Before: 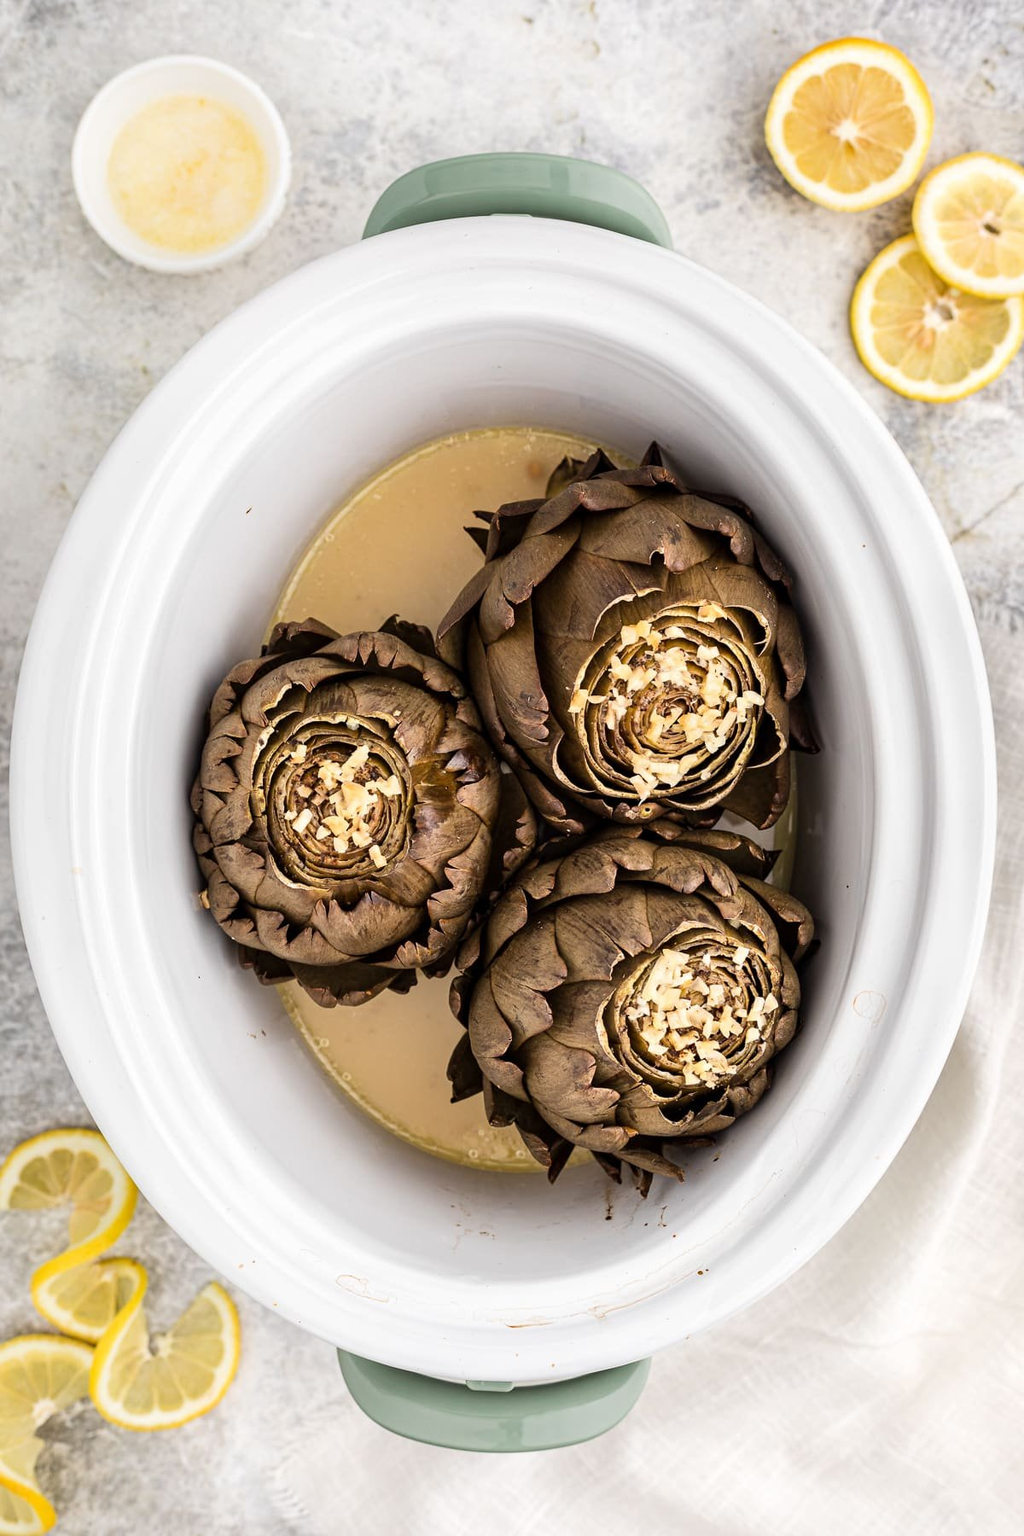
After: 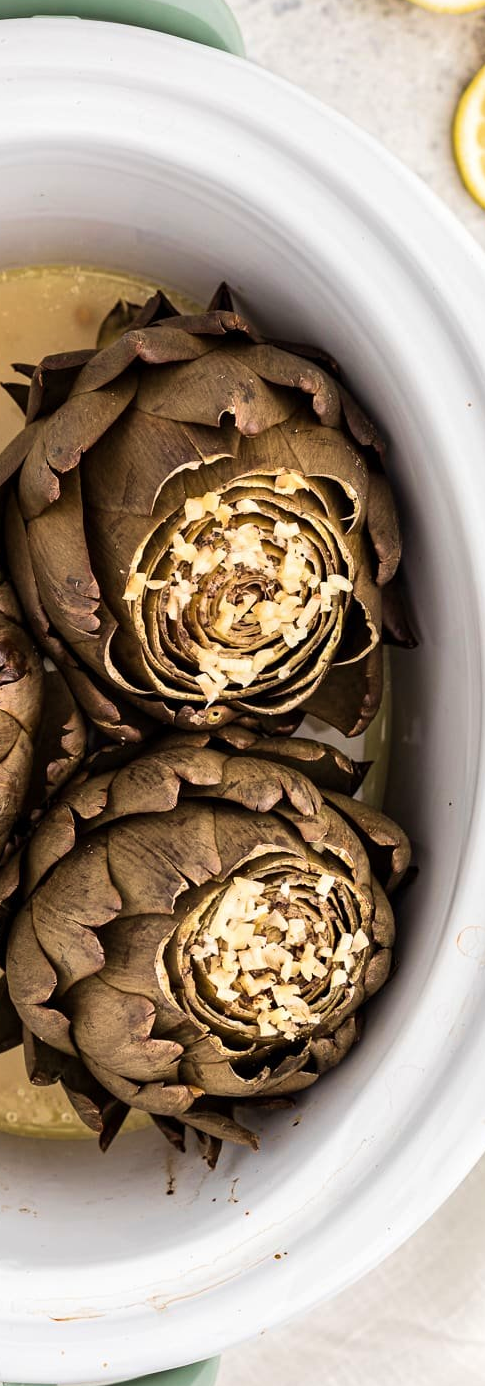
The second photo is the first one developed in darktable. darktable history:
contrast brightness saturation: saturation -0.026
crop: left 45.311%, top 13.098%, right 14.216%, bottom 9.893%
velvia: on, module defaults
